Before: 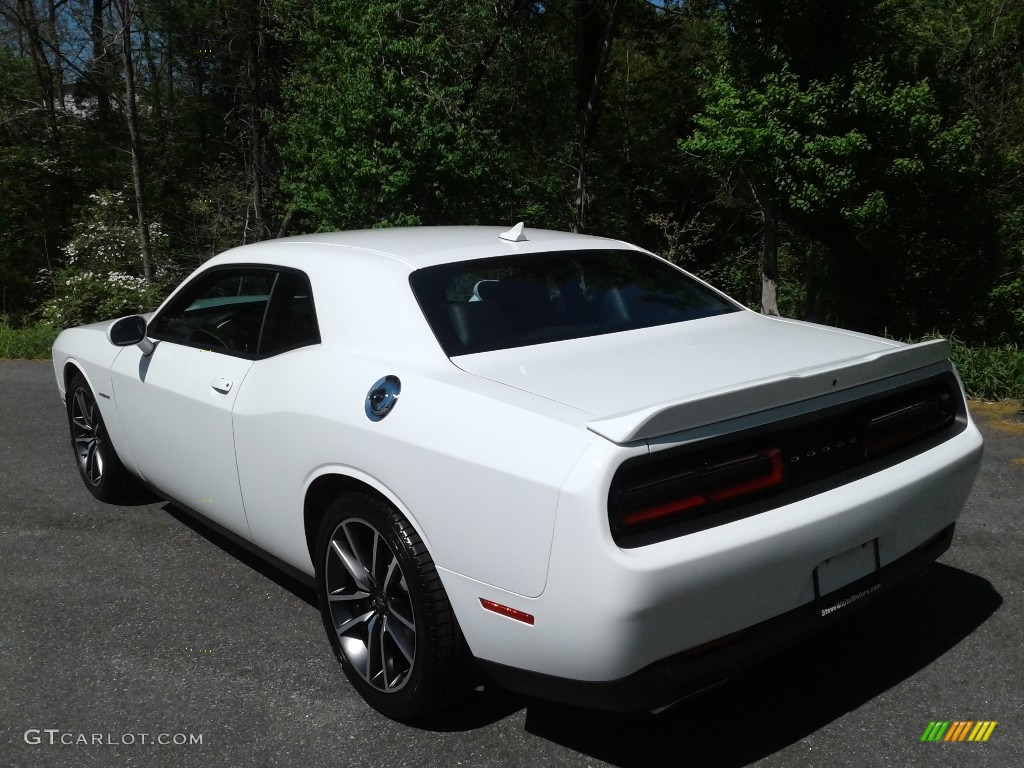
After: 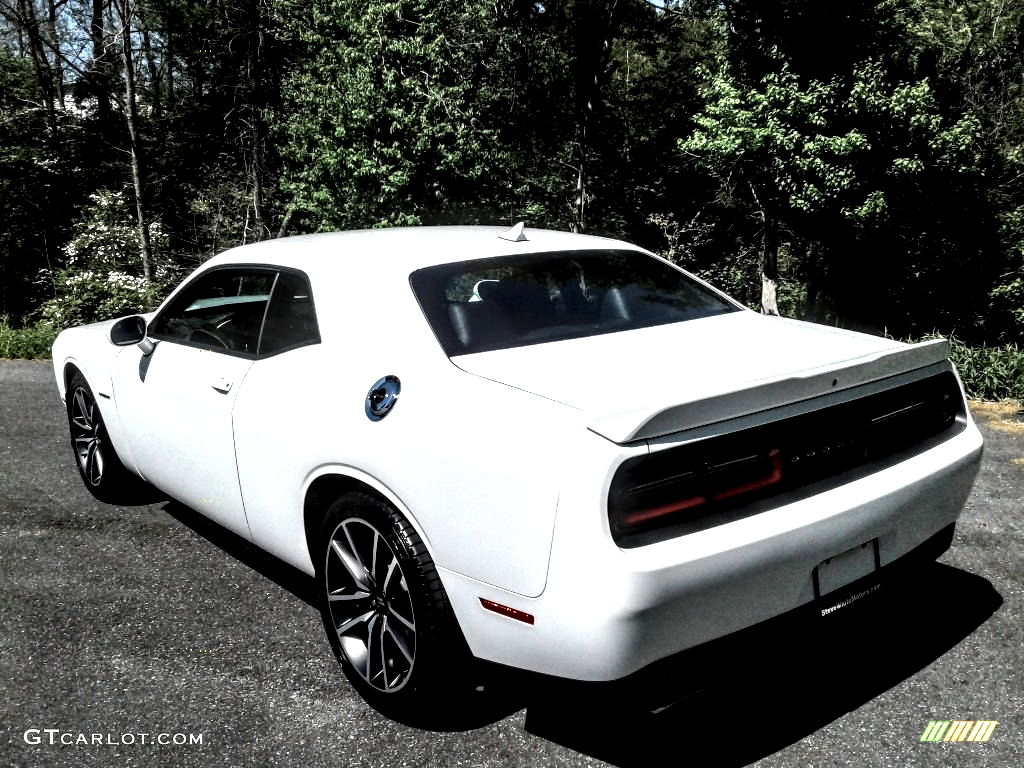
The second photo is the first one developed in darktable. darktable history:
local contrast: highlights 112%, shadows 42%, detail 291%
shadows and highlights: shadows 24.85, highlights -48.11, soften with gaussian
